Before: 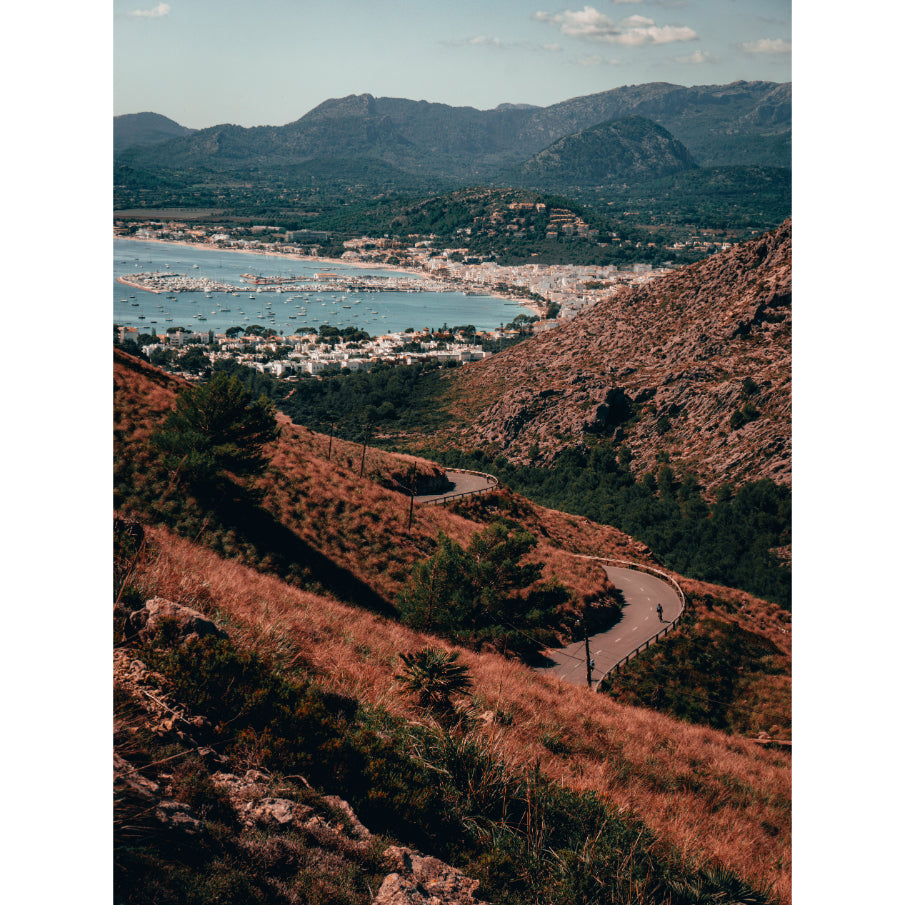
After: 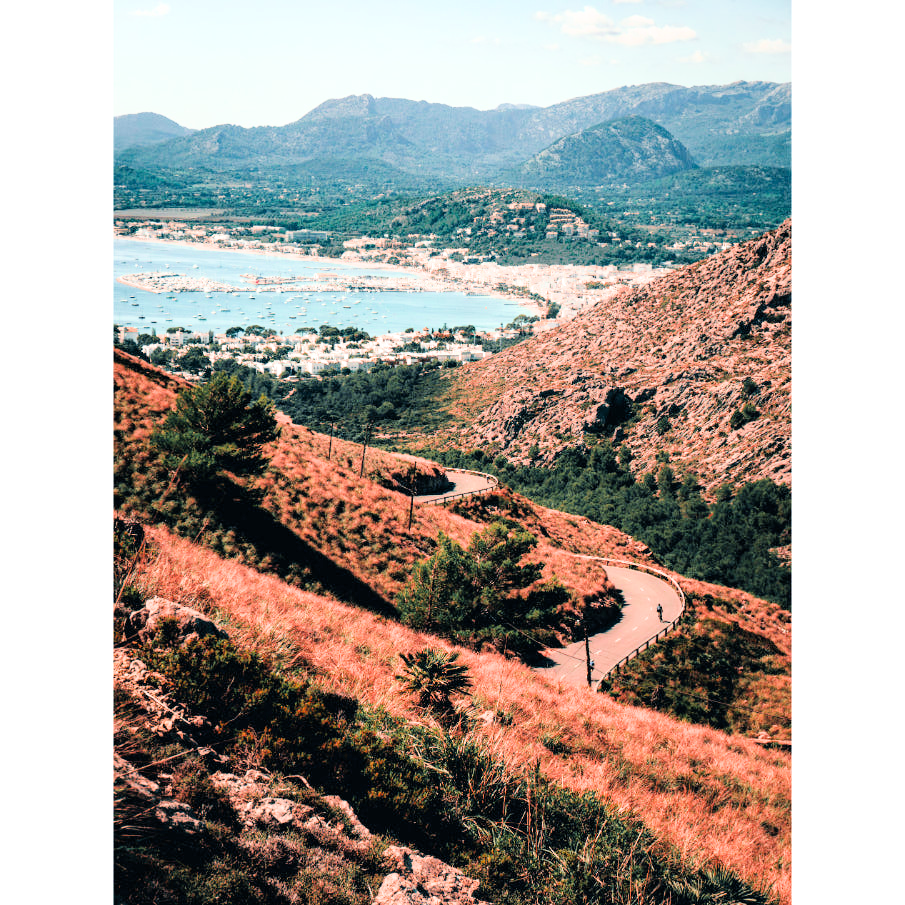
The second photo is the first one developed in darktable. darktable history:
contrast brightness saturation: contrast 0.095, brightness 0.029, saturation 0.094
filmic rgb: black relative exposure -5.09 EV, white relative exposure 4 EV, threshold 2.99 EV, hardness 2.88, contrast 1.094, enable highlight reconstruction true
exposure: exposure 2.053 EV, compensate highlight preservation false
